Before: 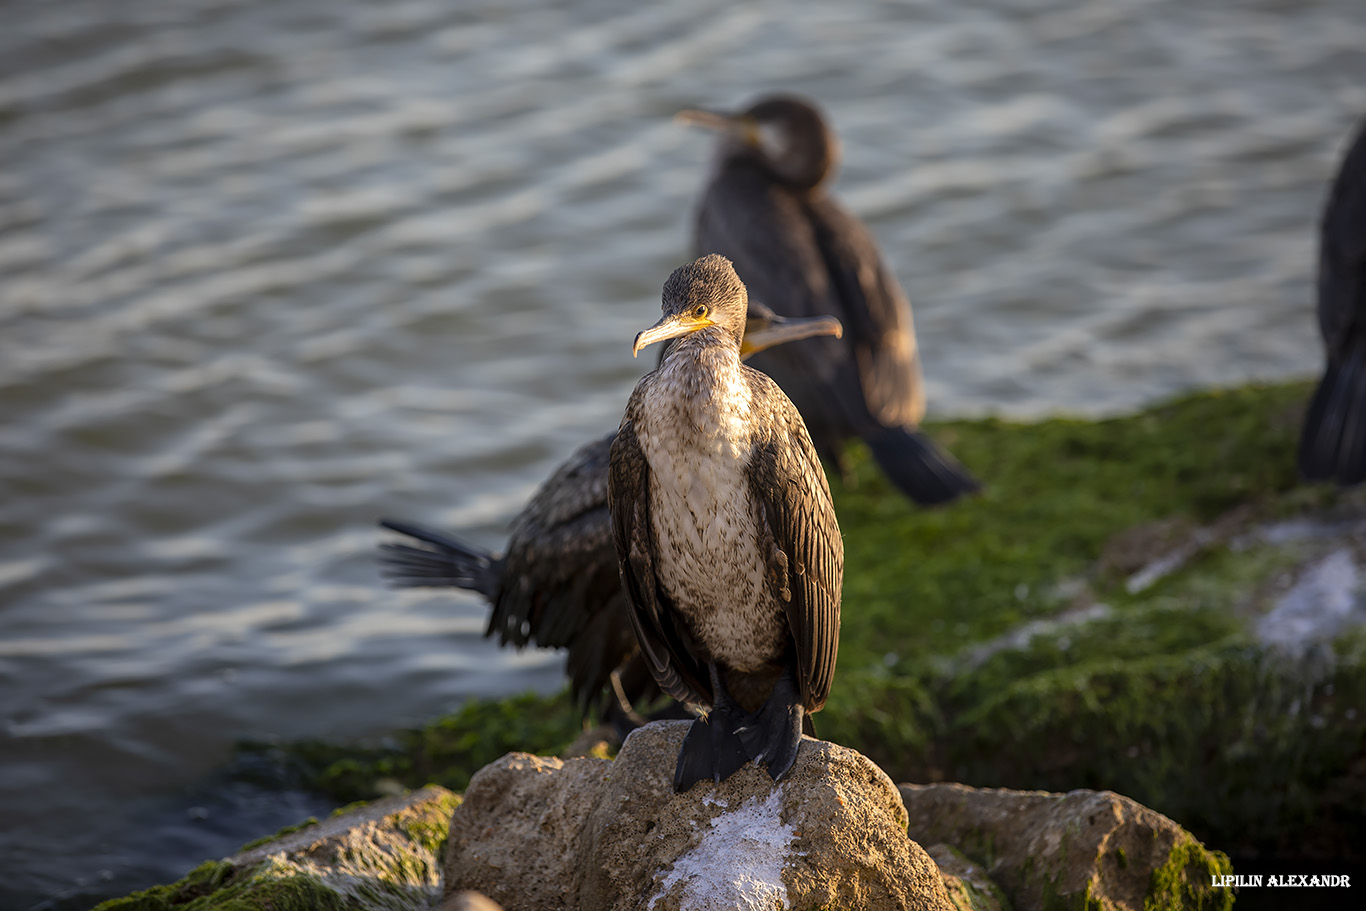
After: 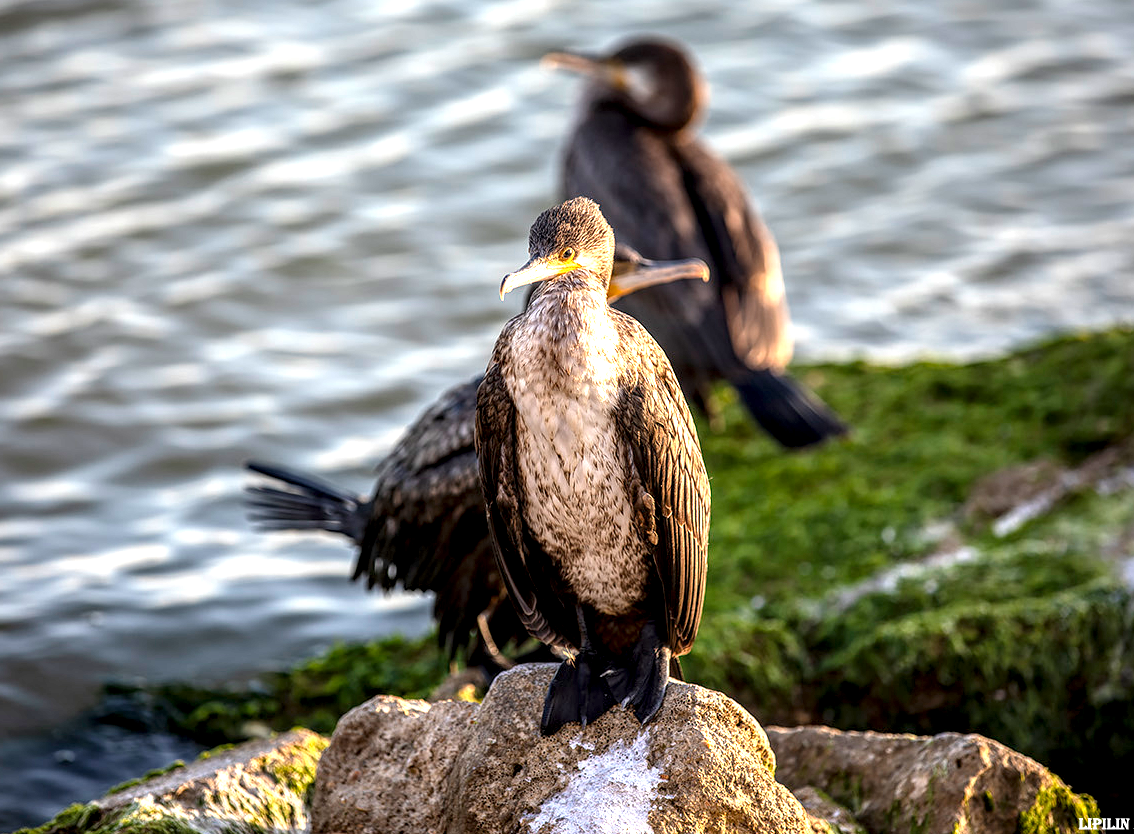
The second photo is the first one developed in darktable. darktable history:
crop: left 9.772%, top 6.345%, right 7.162%, bottom 2.094%
exposure: exposure 0.774 EV, compensate exposure bias true, compensate highlight preservation false
local contrast: highlights 60%, shadows 63%, detail 160%
